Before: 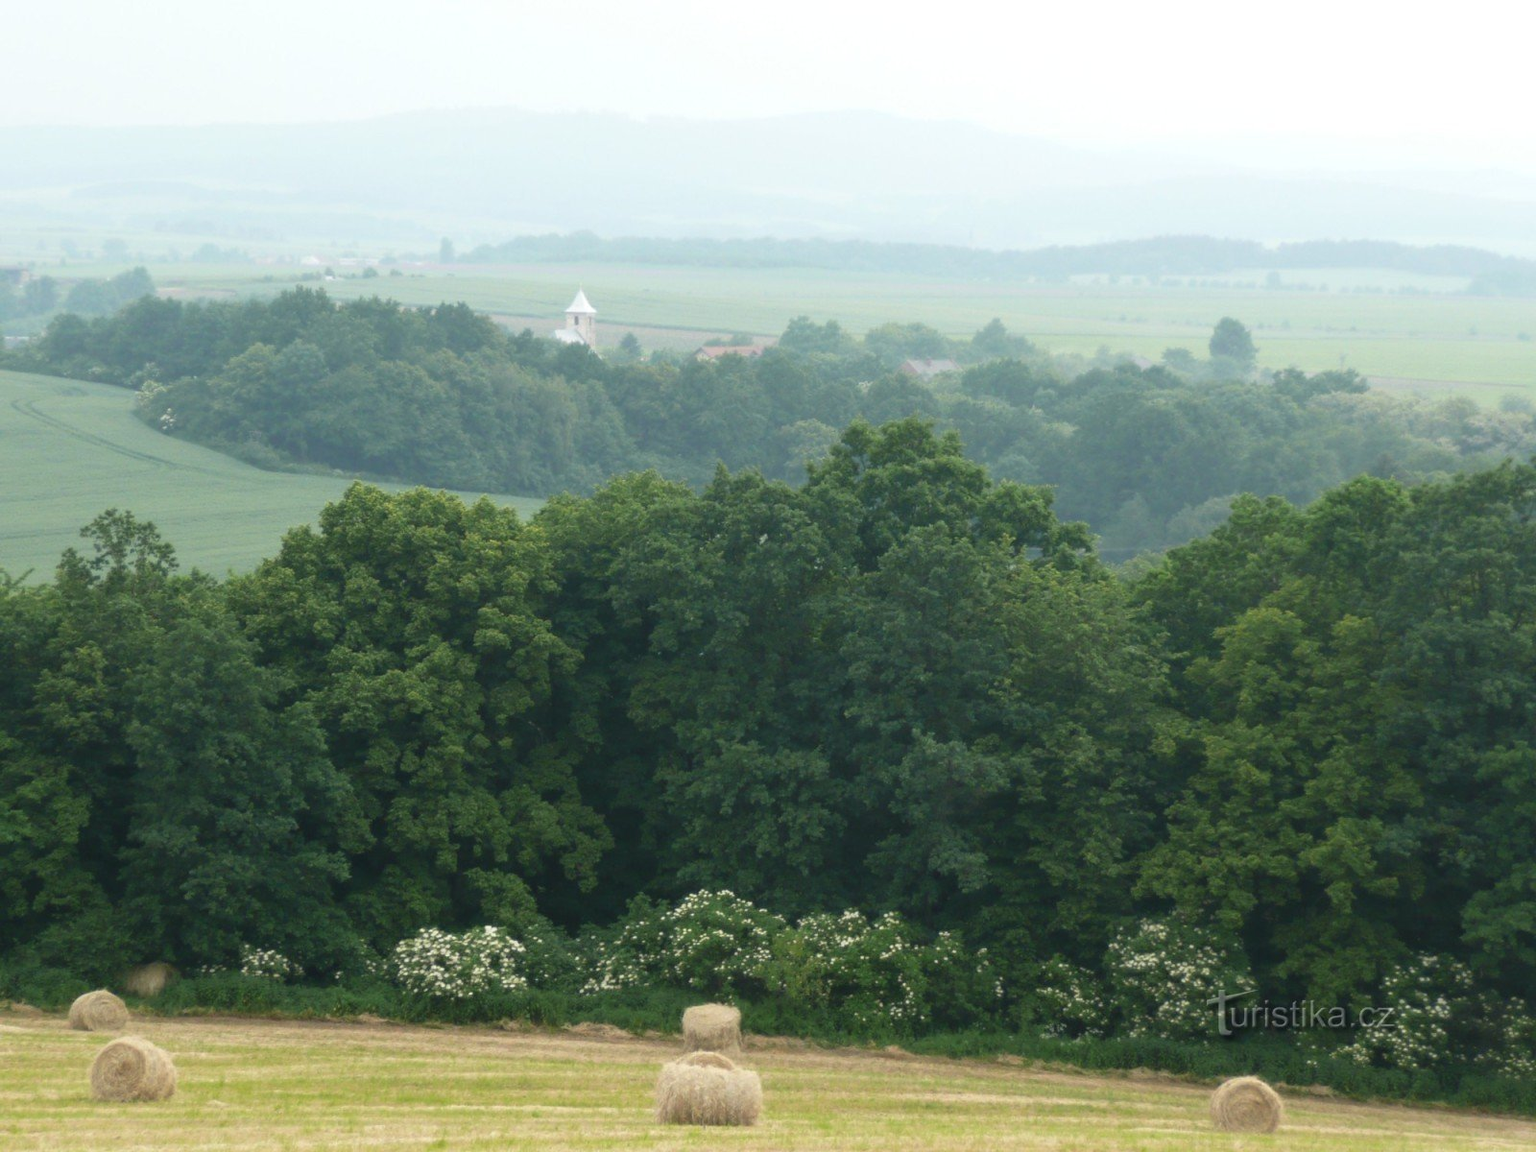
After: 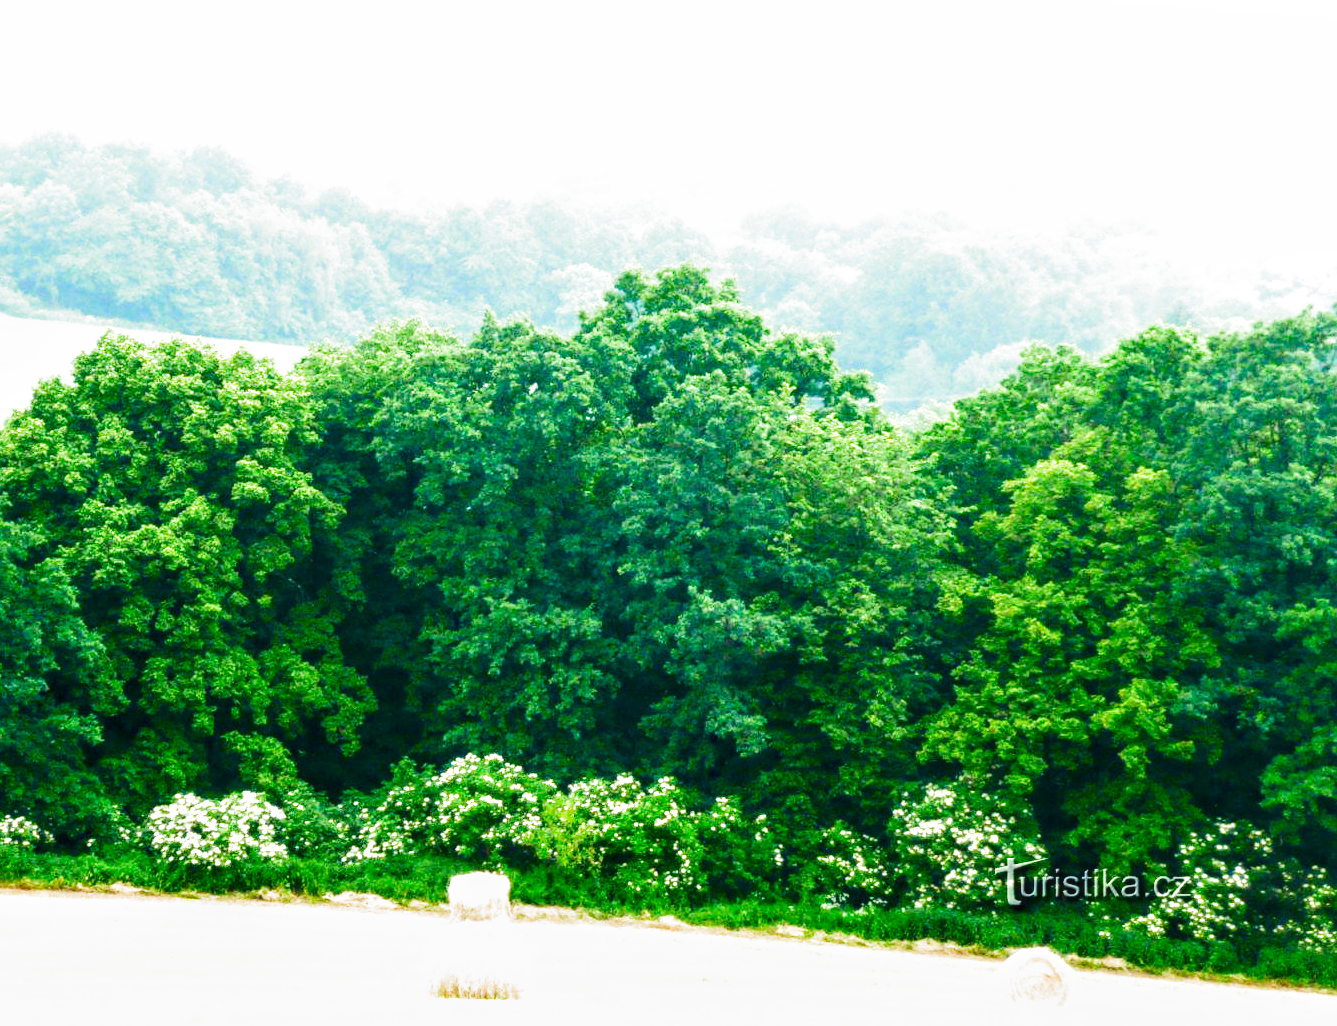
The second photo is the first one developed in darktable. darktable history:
tone curve: curves: ch0 [(0, 0) (0.003, 0.003) (0.011, 0.011) (0.025, 0.025) (0.044, 0.045) (0.069, 0.07) (0.1, 0.101) (0.136, 0.138) (0.177, 0.18) (0.224, 0.228) (0.277, 0.281) (0.335, 0.34) (0.399, 0.405) (0.468, 0.475) (0.543, 0.551) (0.623, 0.633) (0.709, 0.72) (0.801, 0.813) (0.898, 0.907) (1, 1)], color space Lab, independent channels, preserve colors none
filmic rgb: black relative exposure -3.5 EV, white relative exposure 2.25 EV, threshold 2.97 EV, hardness 3.41, preserve chrominance no, color science v4 (2020), contrast in shadows soft, contrast in highlights soft, enable highlight reconstruction true
local contrast: on, module defaults
crop: left 16.409%, top 14.497%
exposure: black level correction 0, exposure 1.103 EV, compensate exposure bias true, compensate highlight preservation false
contrast brightness saturation: contrast 0.261, brightness 0.01, saturation 0.87
tone equalizer: -8 EV -0.381 EV, -7 EV -0.364 EV, -6 EV -0.323 EV, -5 EV -0.212 EV, -3 EV 0.205 EV, -2 EV 0.357 EV, -1 EV 0.404 EV, +0 EV 0.431 EV, smoothing diameter 24.86%, edges refinement/feathering 8.92, preserve details guided filter
